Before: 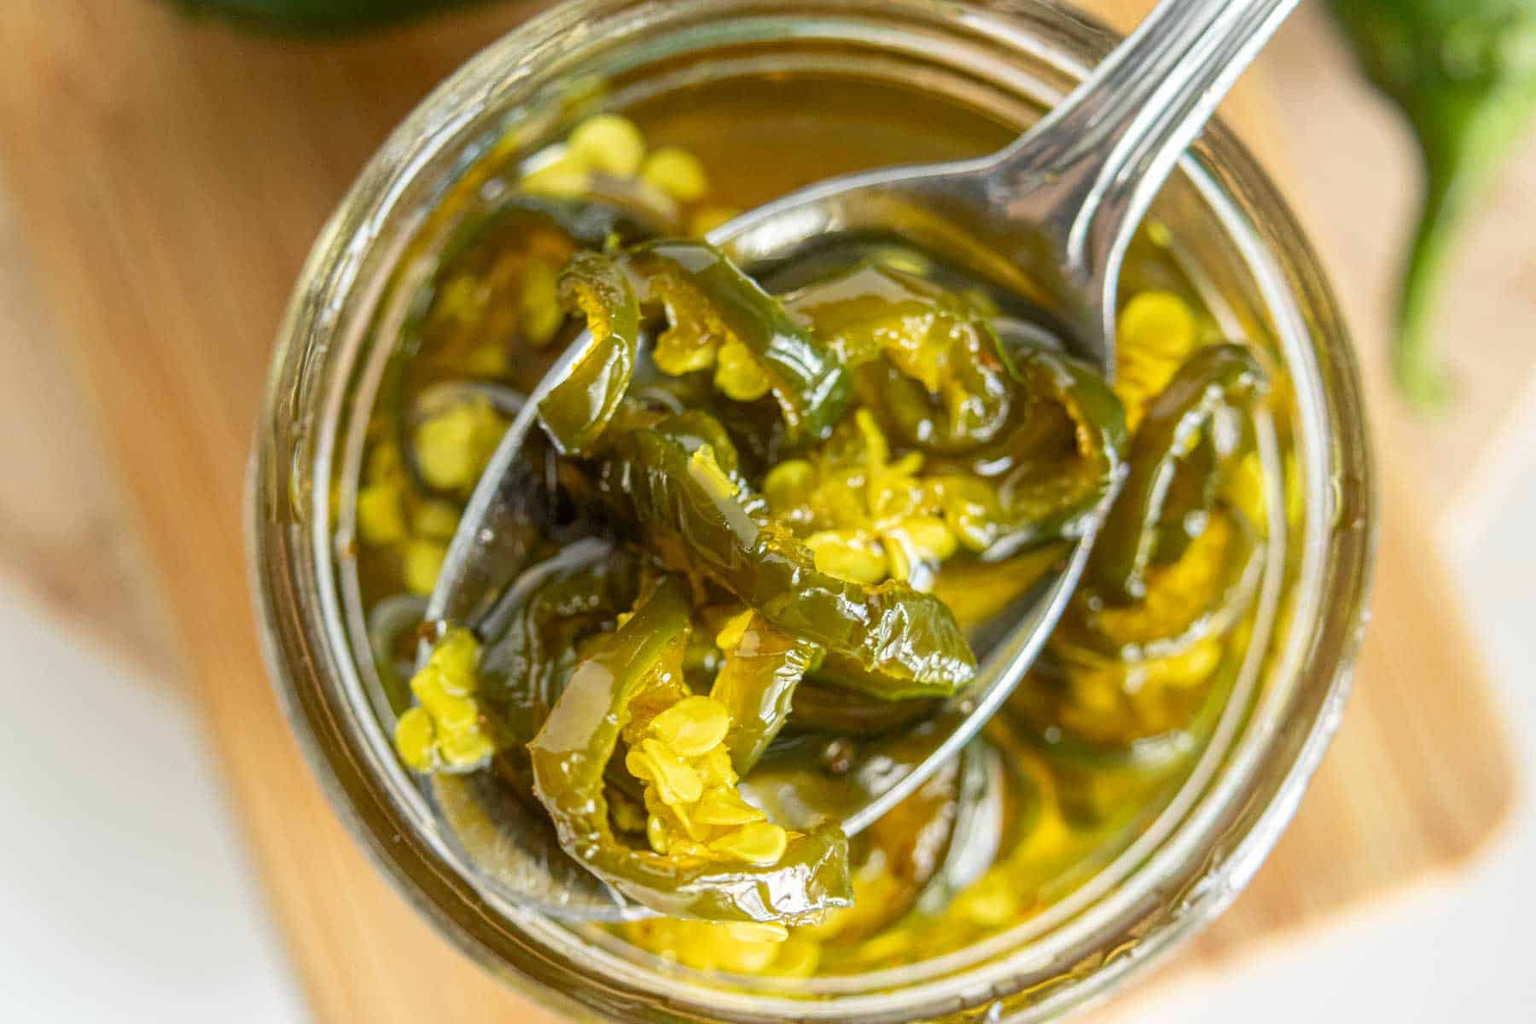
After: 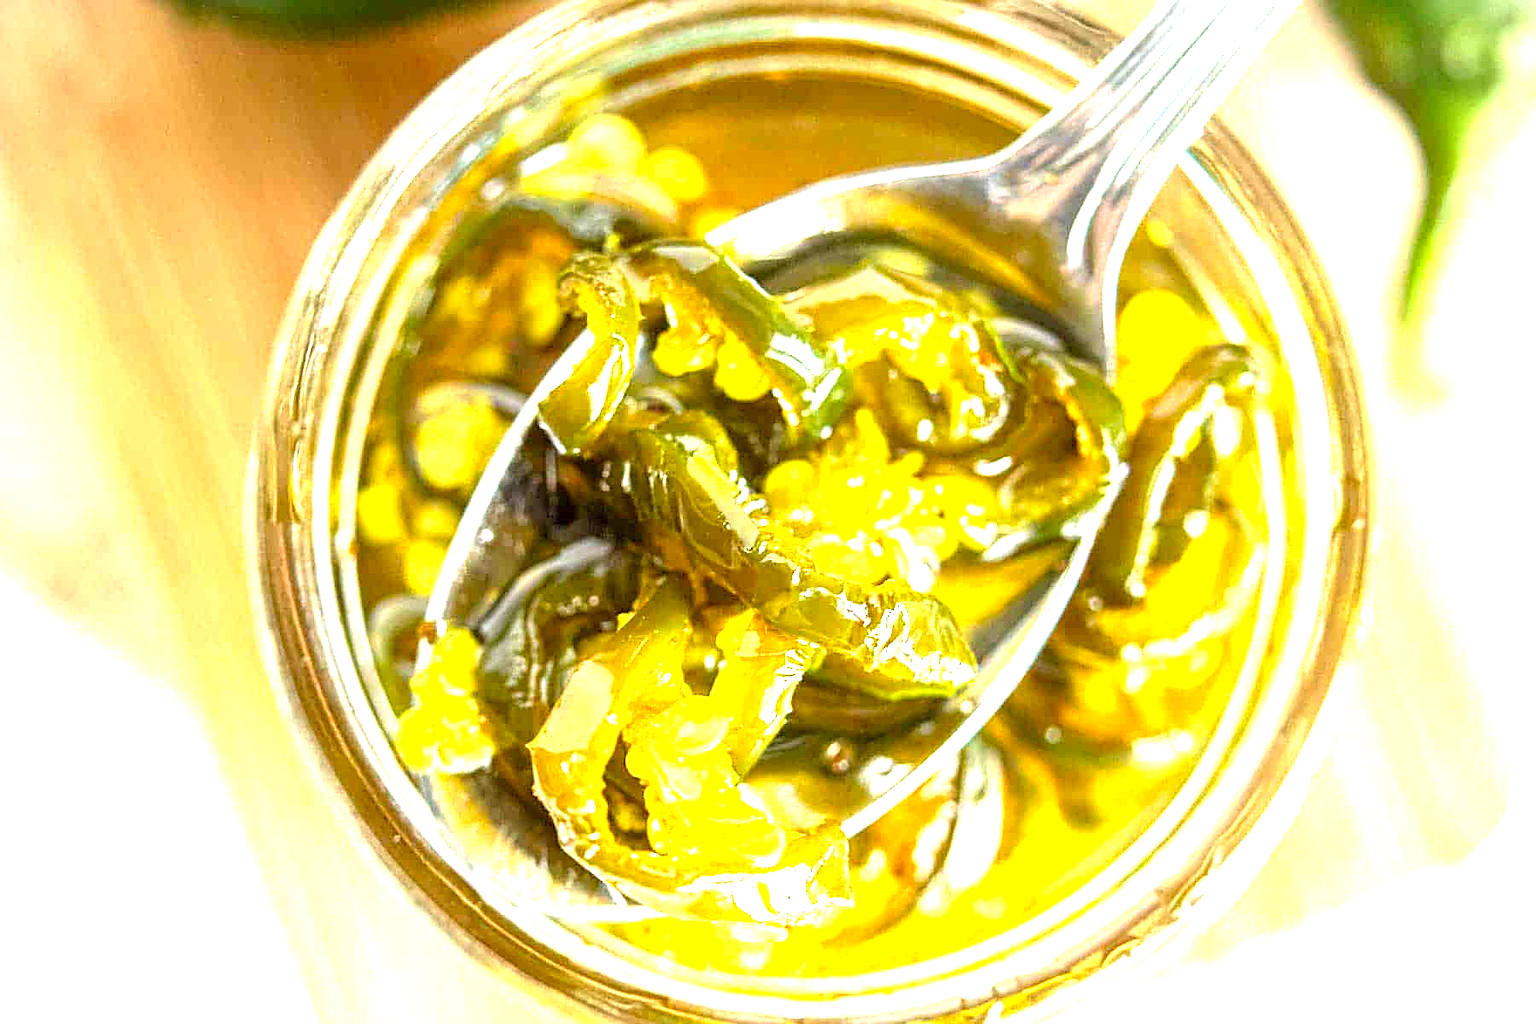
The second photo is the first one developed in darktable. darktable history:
sharpen: amount 0.572
exposure: black level correction 0.001, exposure 0.499 EV, compensate highlight preservation false
vignetting: fall-off start 92.37%, dithering 8-bit output
levels: levels [0, 0.352, 0.703]
